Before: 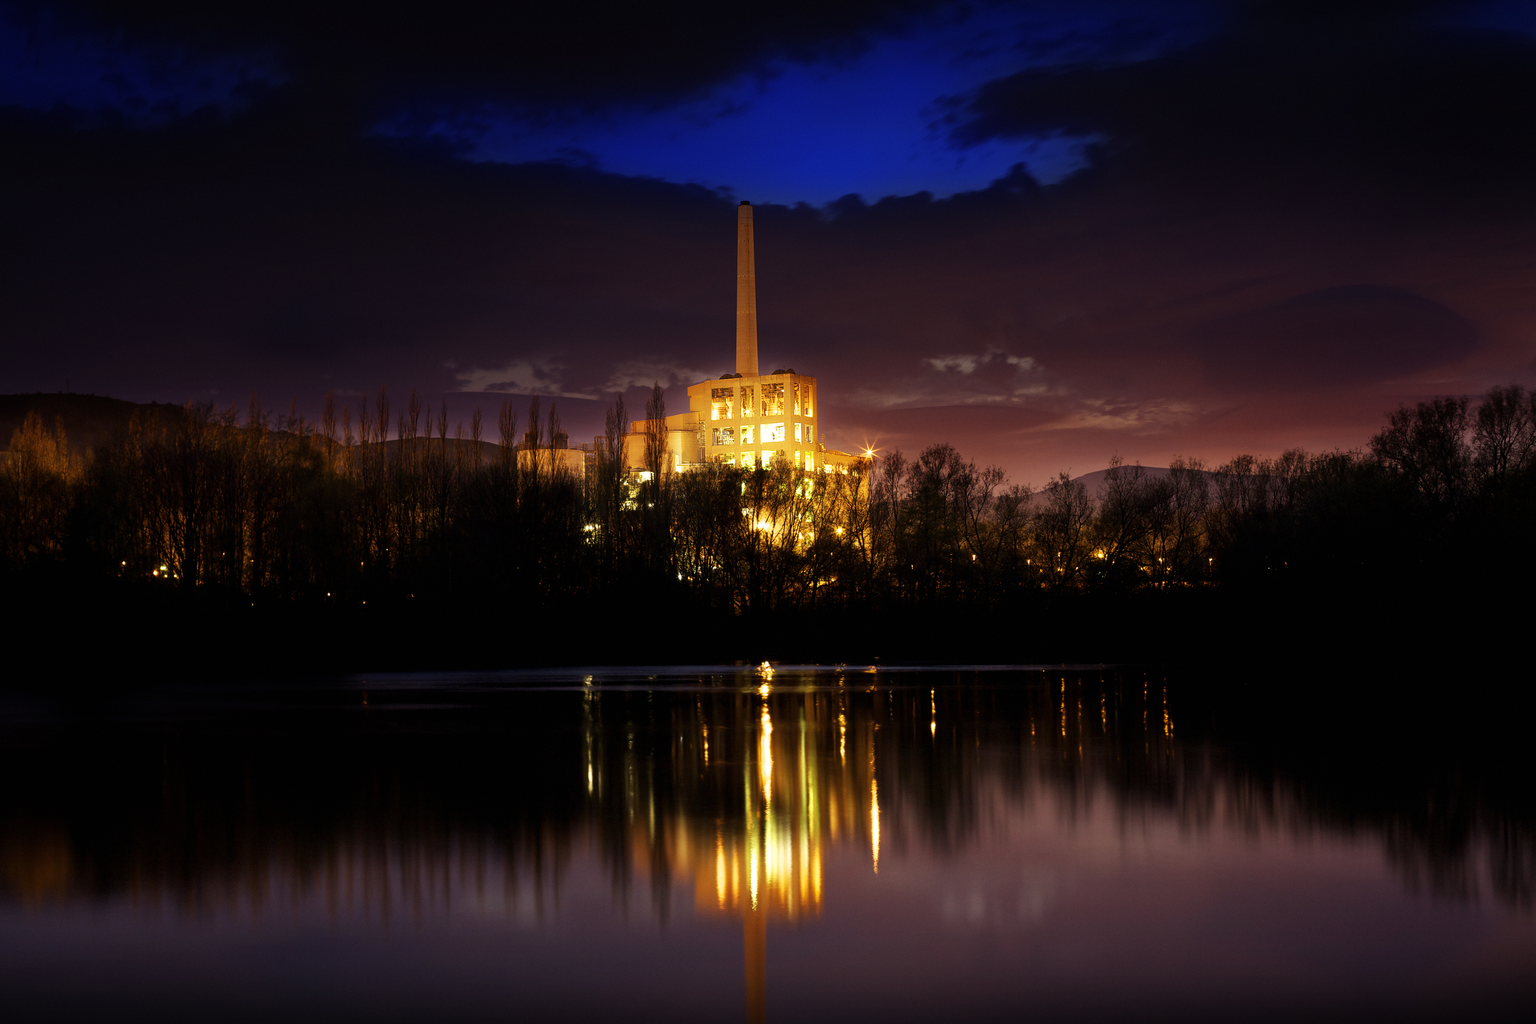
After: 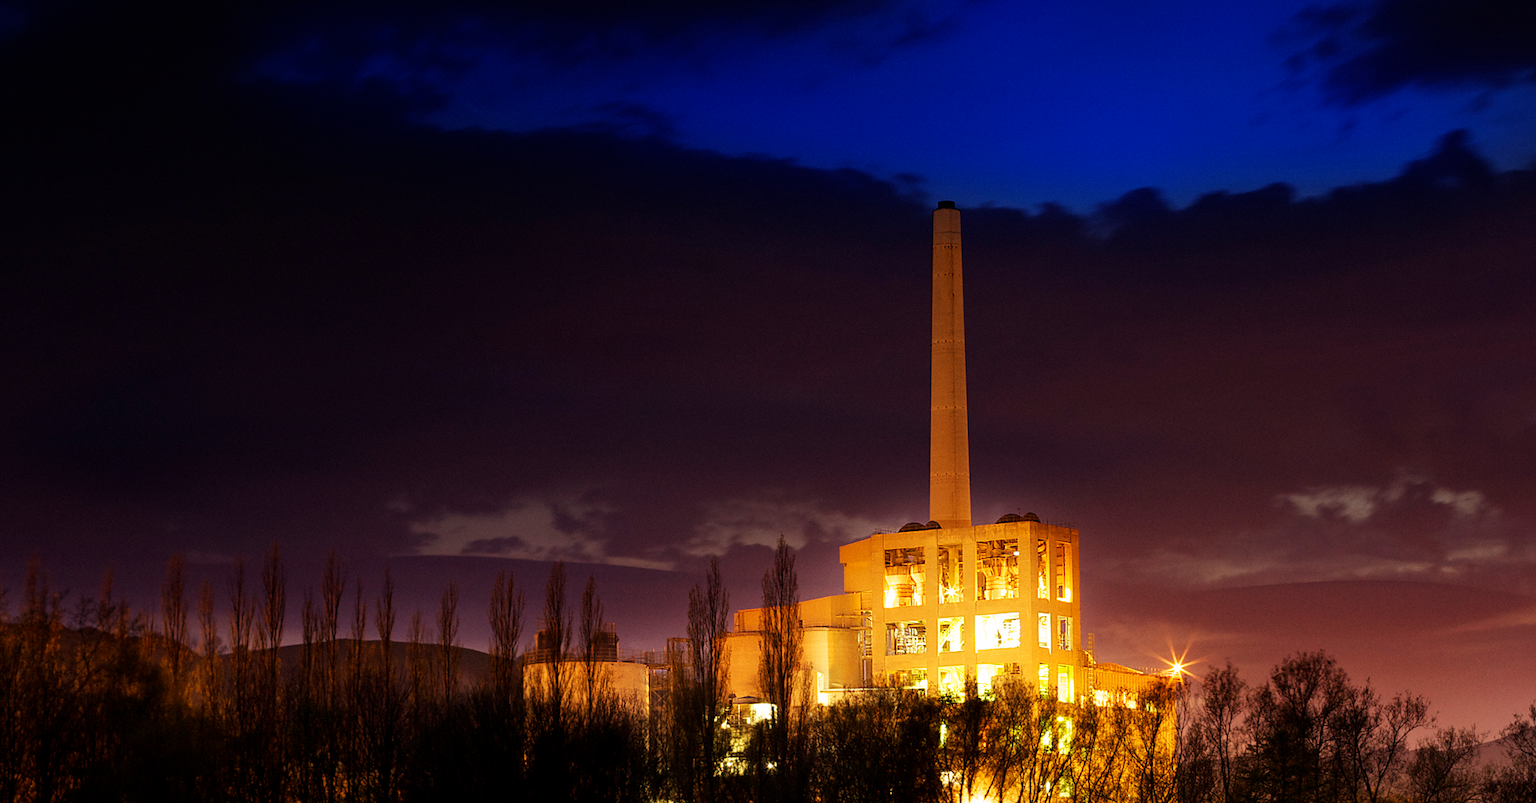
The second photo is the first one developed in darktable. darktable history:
crop: left 15.306%, top 9.065%, right 30.789%, bottom 48.638%
